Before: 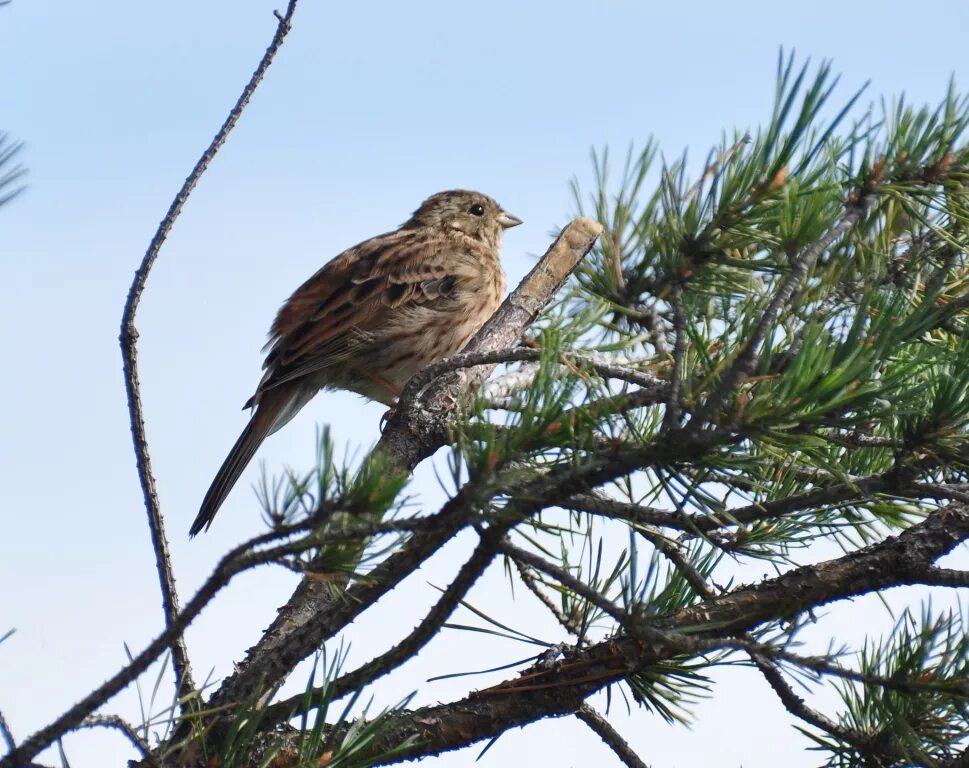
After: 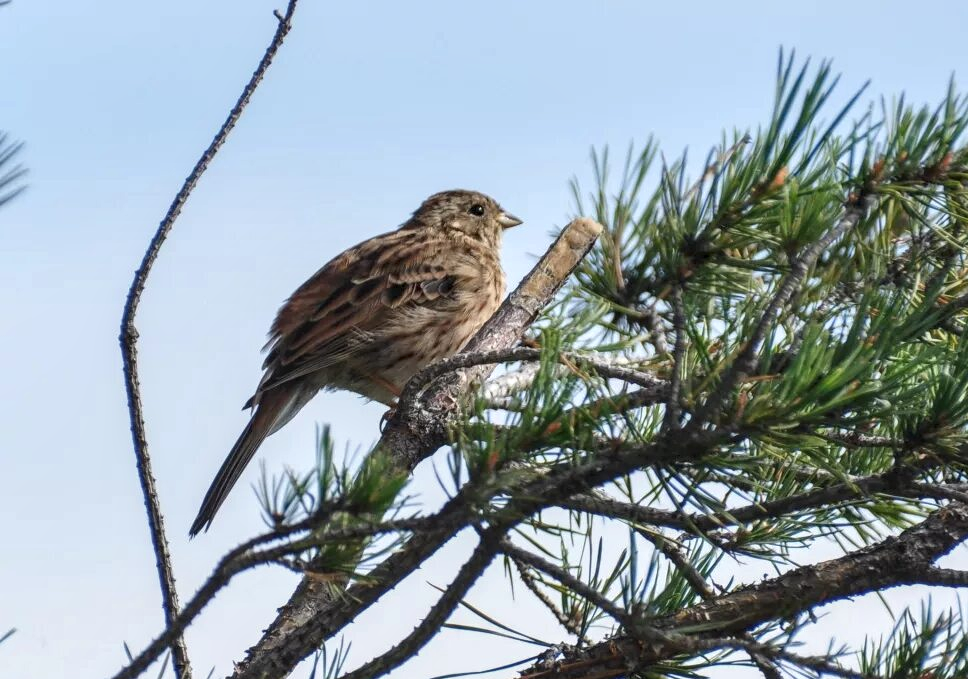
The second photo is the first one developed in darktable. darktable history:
crop and rotate: top 0%, bottom 11.47%
local contrast: detail 130%
